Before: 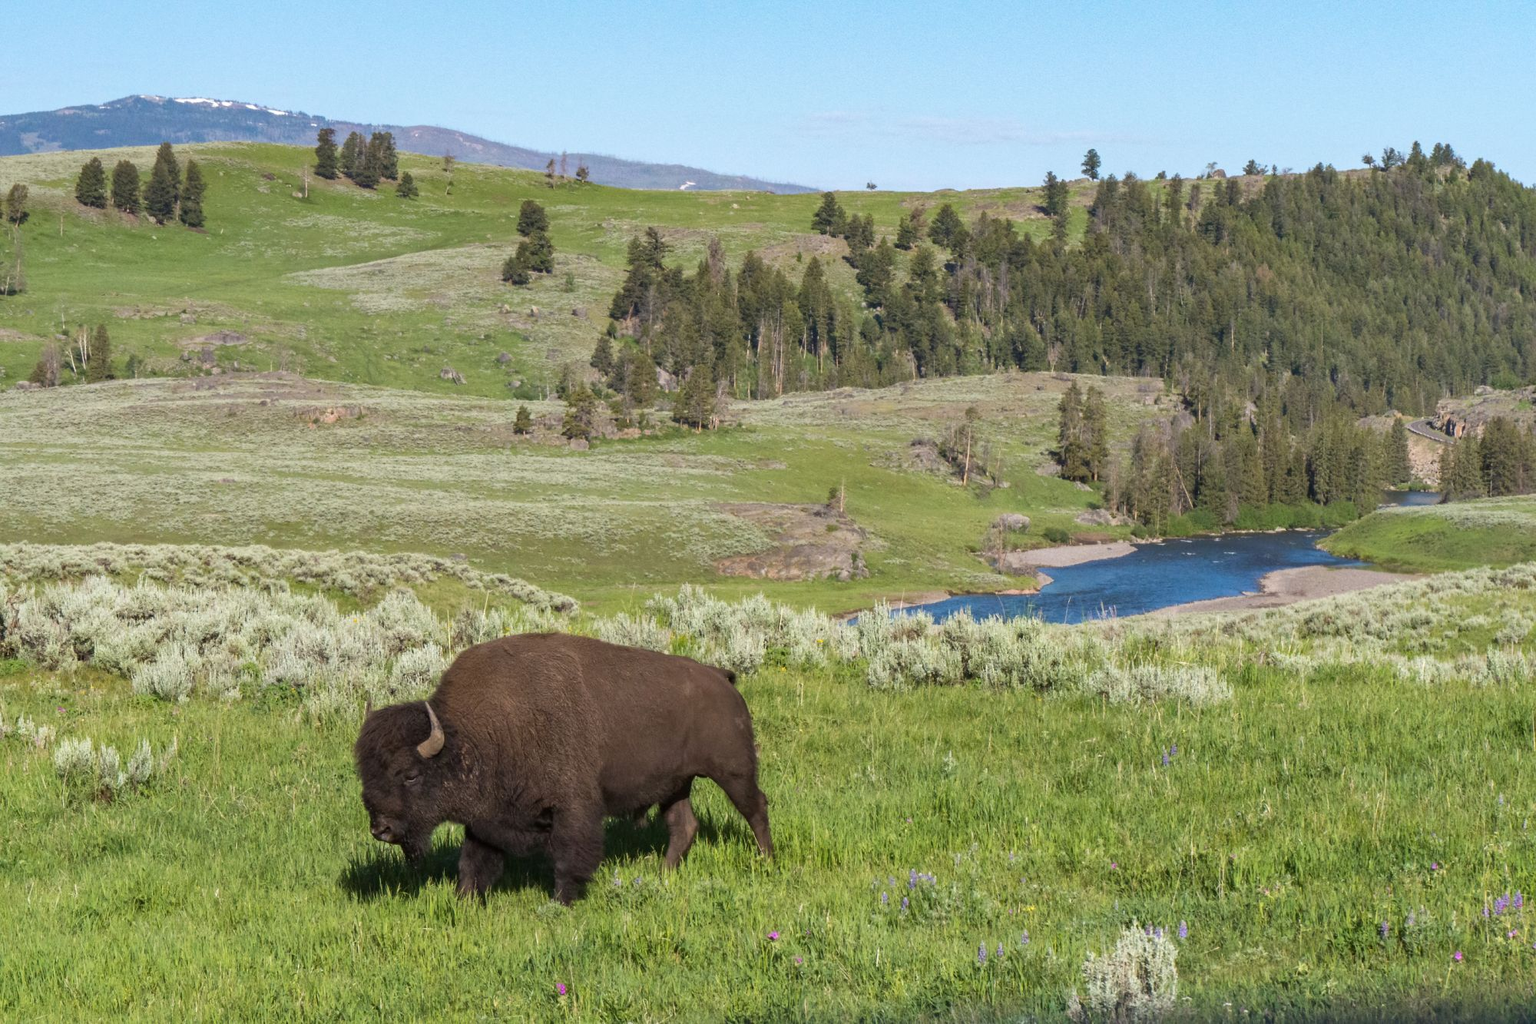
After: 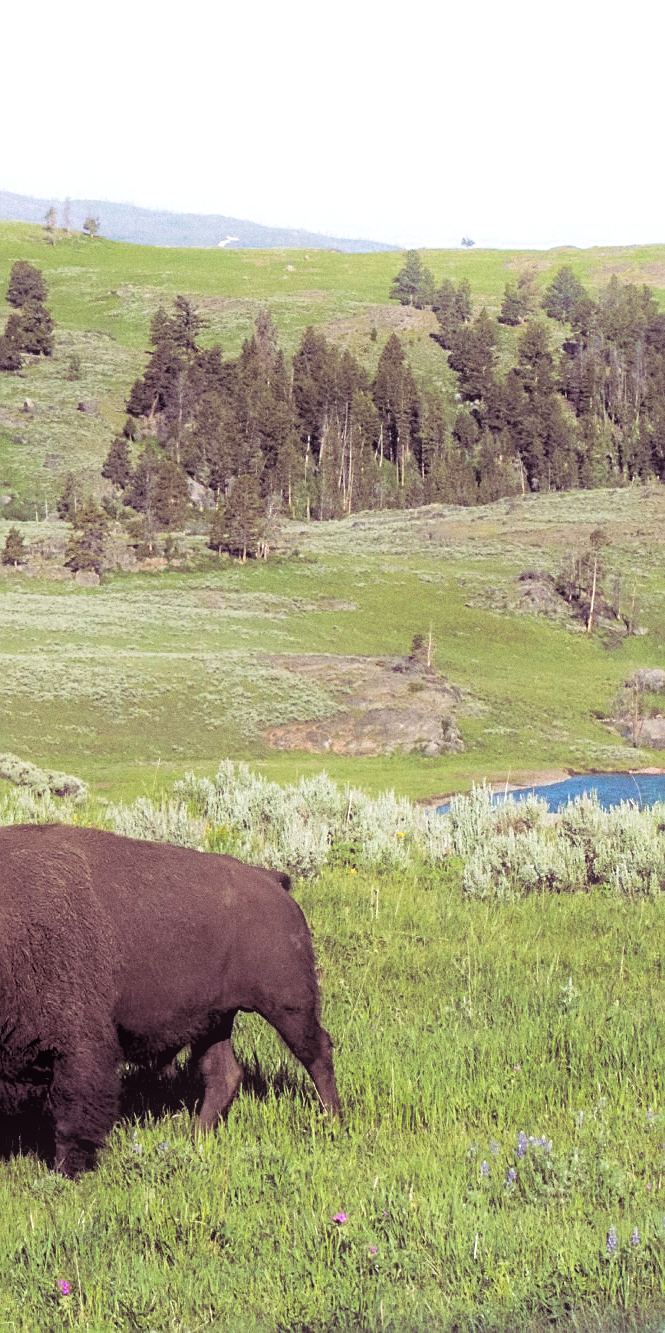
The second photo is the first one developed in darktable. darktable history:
exposure: compensate highlight preservation false
split-toning: shadows › hue 316.8°, shadows › saturation 0.47, highlights › hue 201.6°, highlights › saturation 0, balance -41.97, compress 28.01%
crop: left 33.36%, right 33.36%
bloom: on, module defaults
rgb levels: levels [[0.013, 0.434, 0.89], [0, 0.5, 1], [0, 0.5, 1]]
base curve: preserve colors none
sharpen: on, module defaults
grain: coarseness 0.09 ISO
